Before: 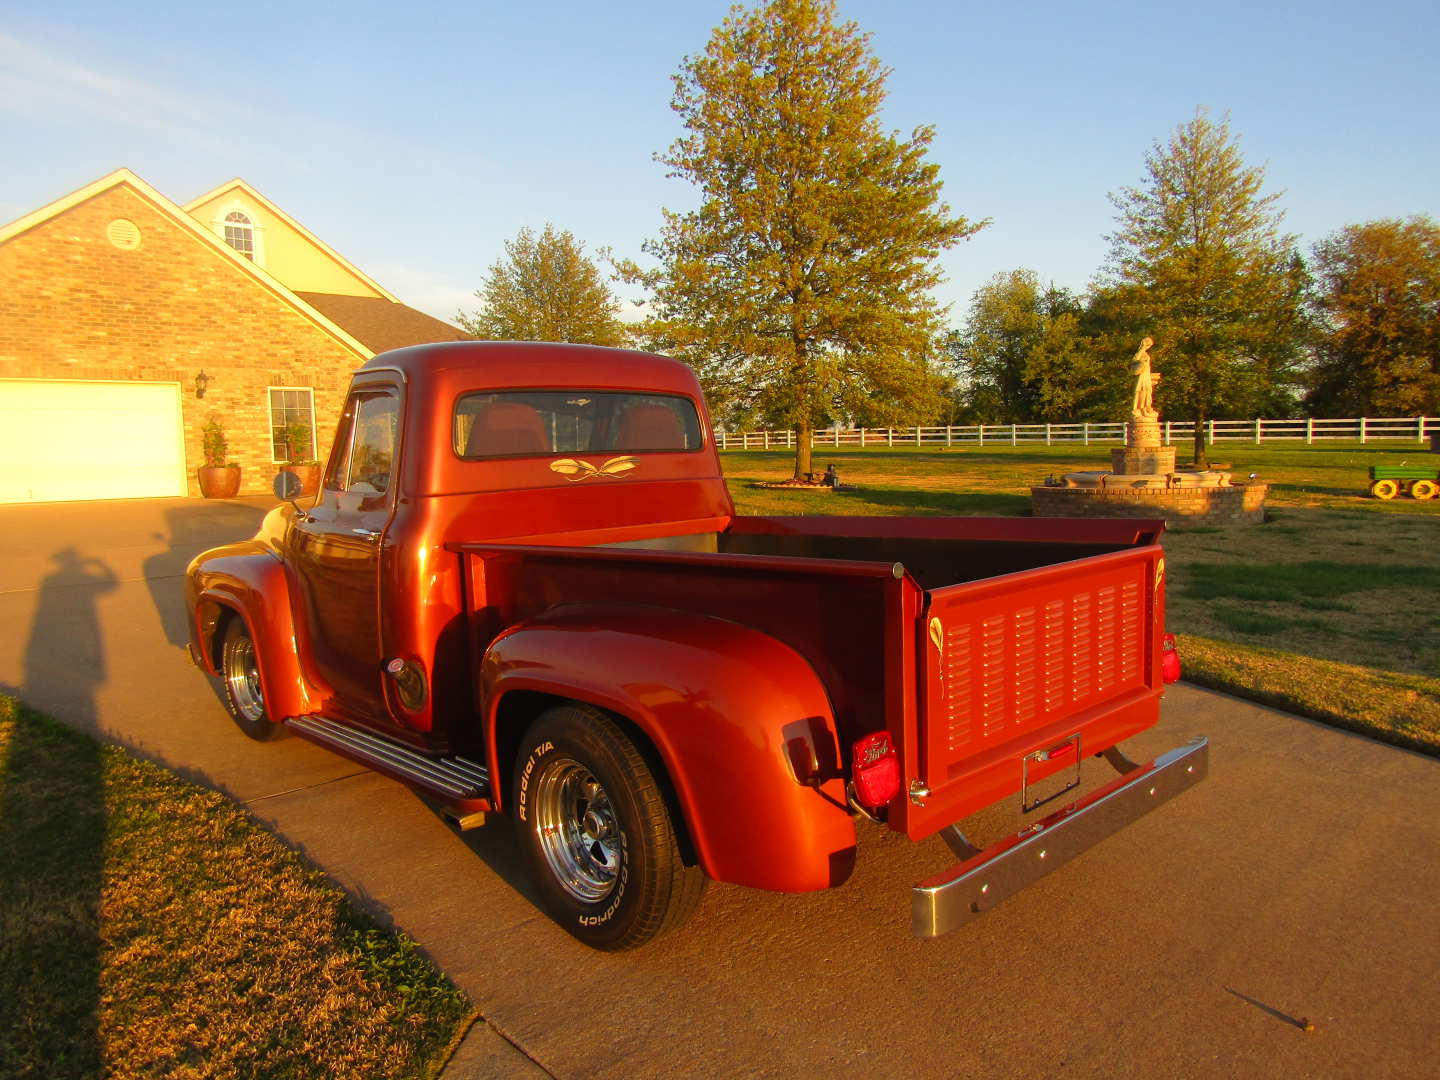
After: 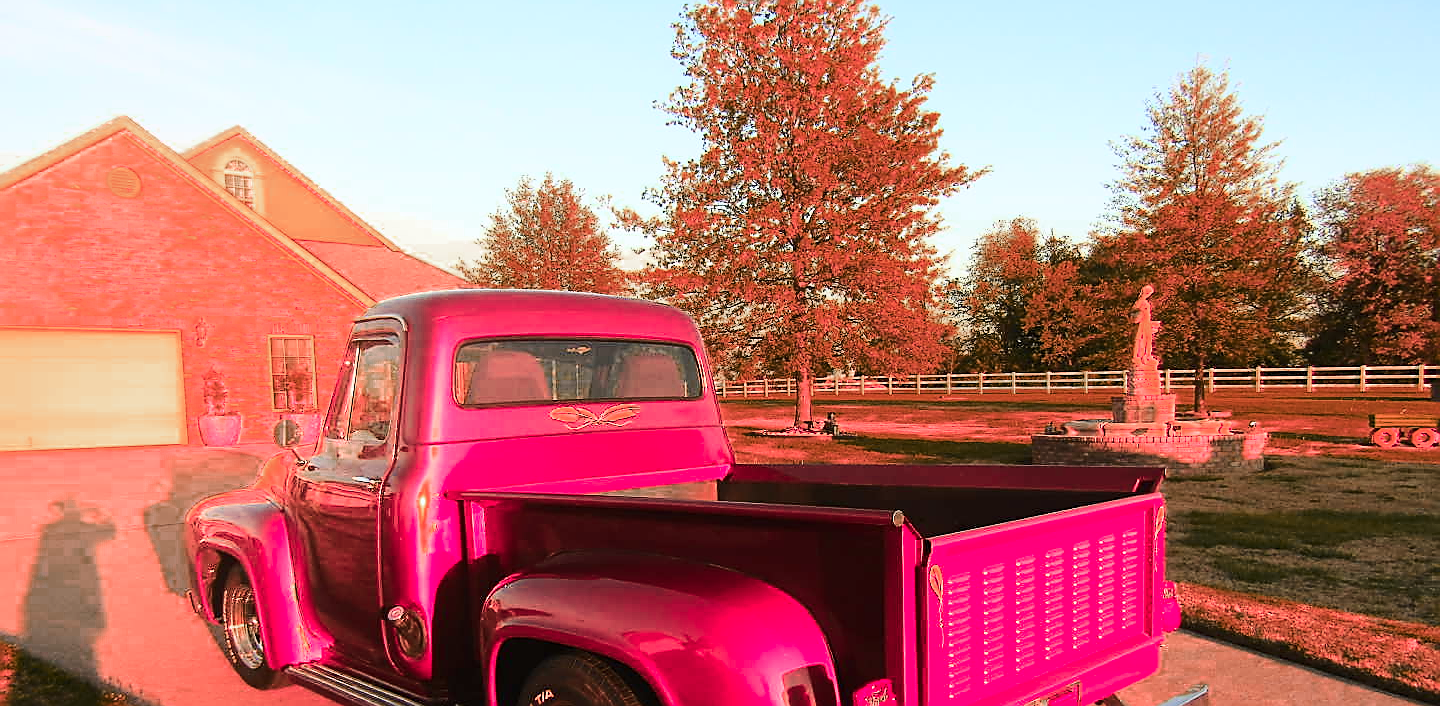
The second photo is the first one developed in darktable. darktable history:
sharpen: radius 1.363, amount 1.235, threshold 0.74
color zones: curves: ch0 [(0.006, 0.385) (0.143, 0.563) (0.243, 0.321) (0.352, 0.464) (0.516, 0.456) (0.625, 0.5) (0.75, 0.5) (0.875, 0.5)]; ch1 [(0, 0.5) (0.134, 0.504) (0.246, 0.463) (0.421, 0.515) (0.5, 0.56) (0.625, 0.5) (0.75, 0.5) (0.875, 0.5)]; ch2 [(0, 0.5) (0.131, 0.426) (0.307, 0.289) (0.38, 0.188) (0.513, 0.216) (0.625, 0.548) (0.75, 0.468) (0.838, 0.396) (0.971, 0.311)]
crop and rotate: top 4.837%, bottom 29.784%
base curve: curves: ch0 [(0, 0) (0.032, 0.037) (0.105, 0.228) (0.435, 0.76) (0.856, 0.983) (1, 1)]
